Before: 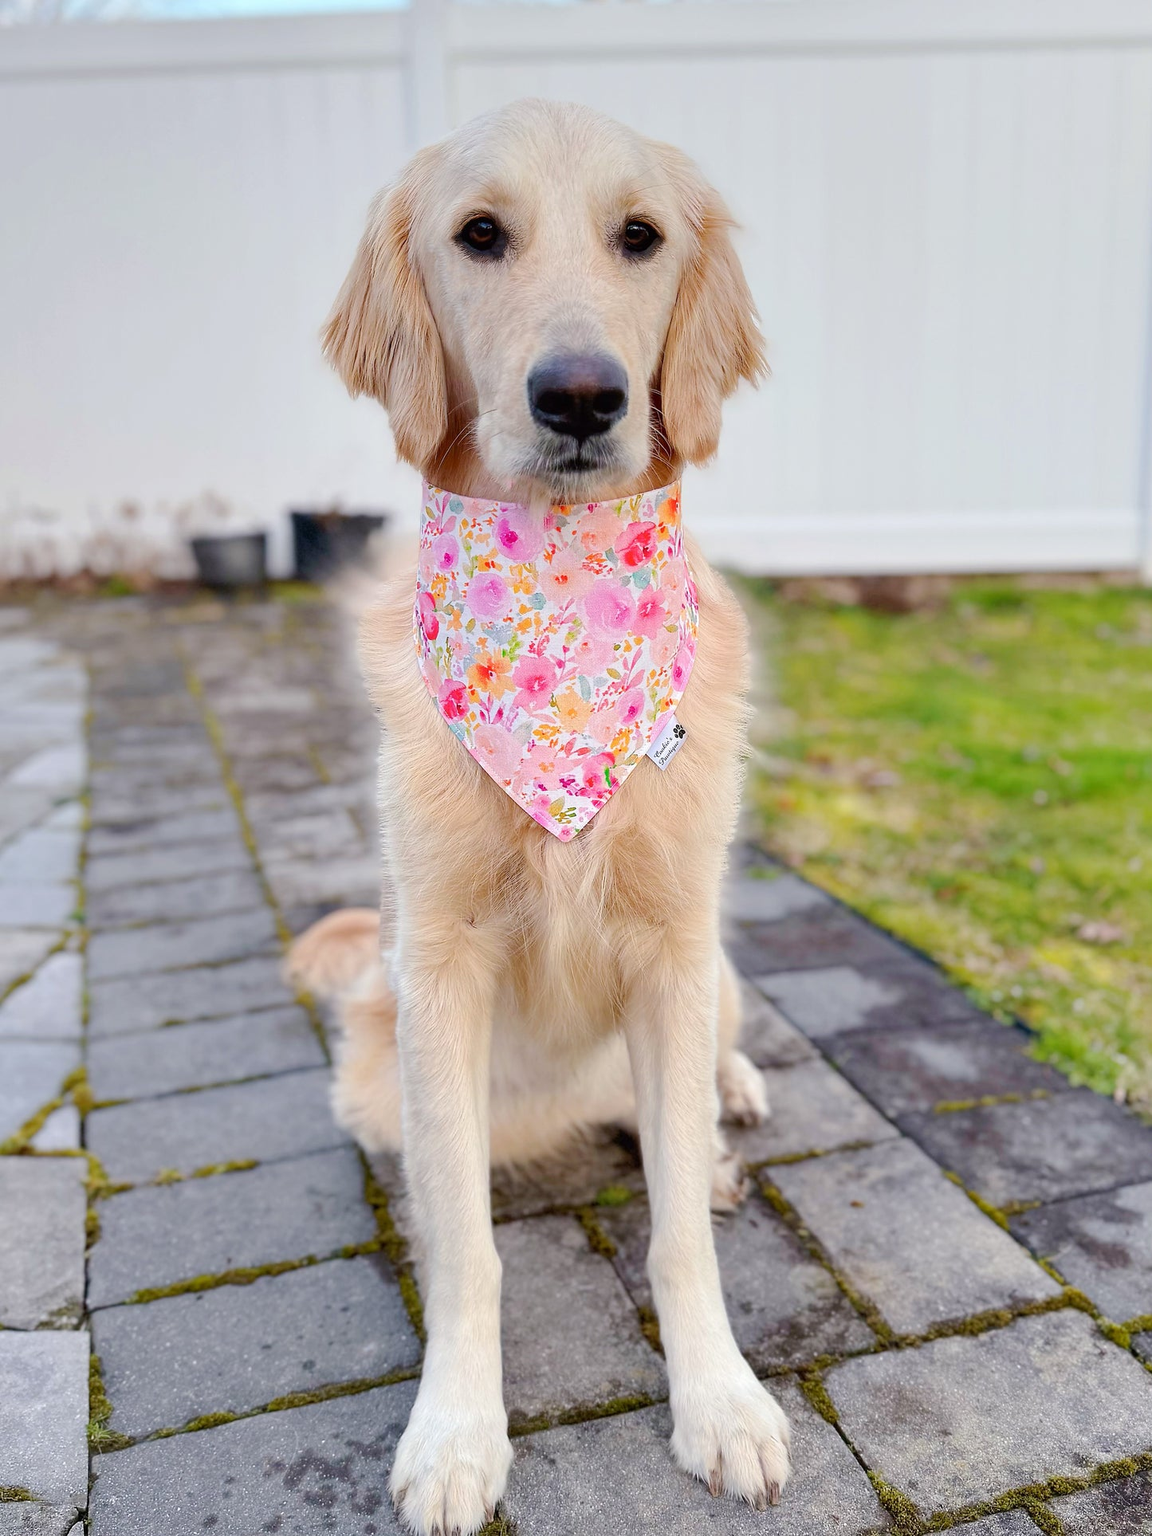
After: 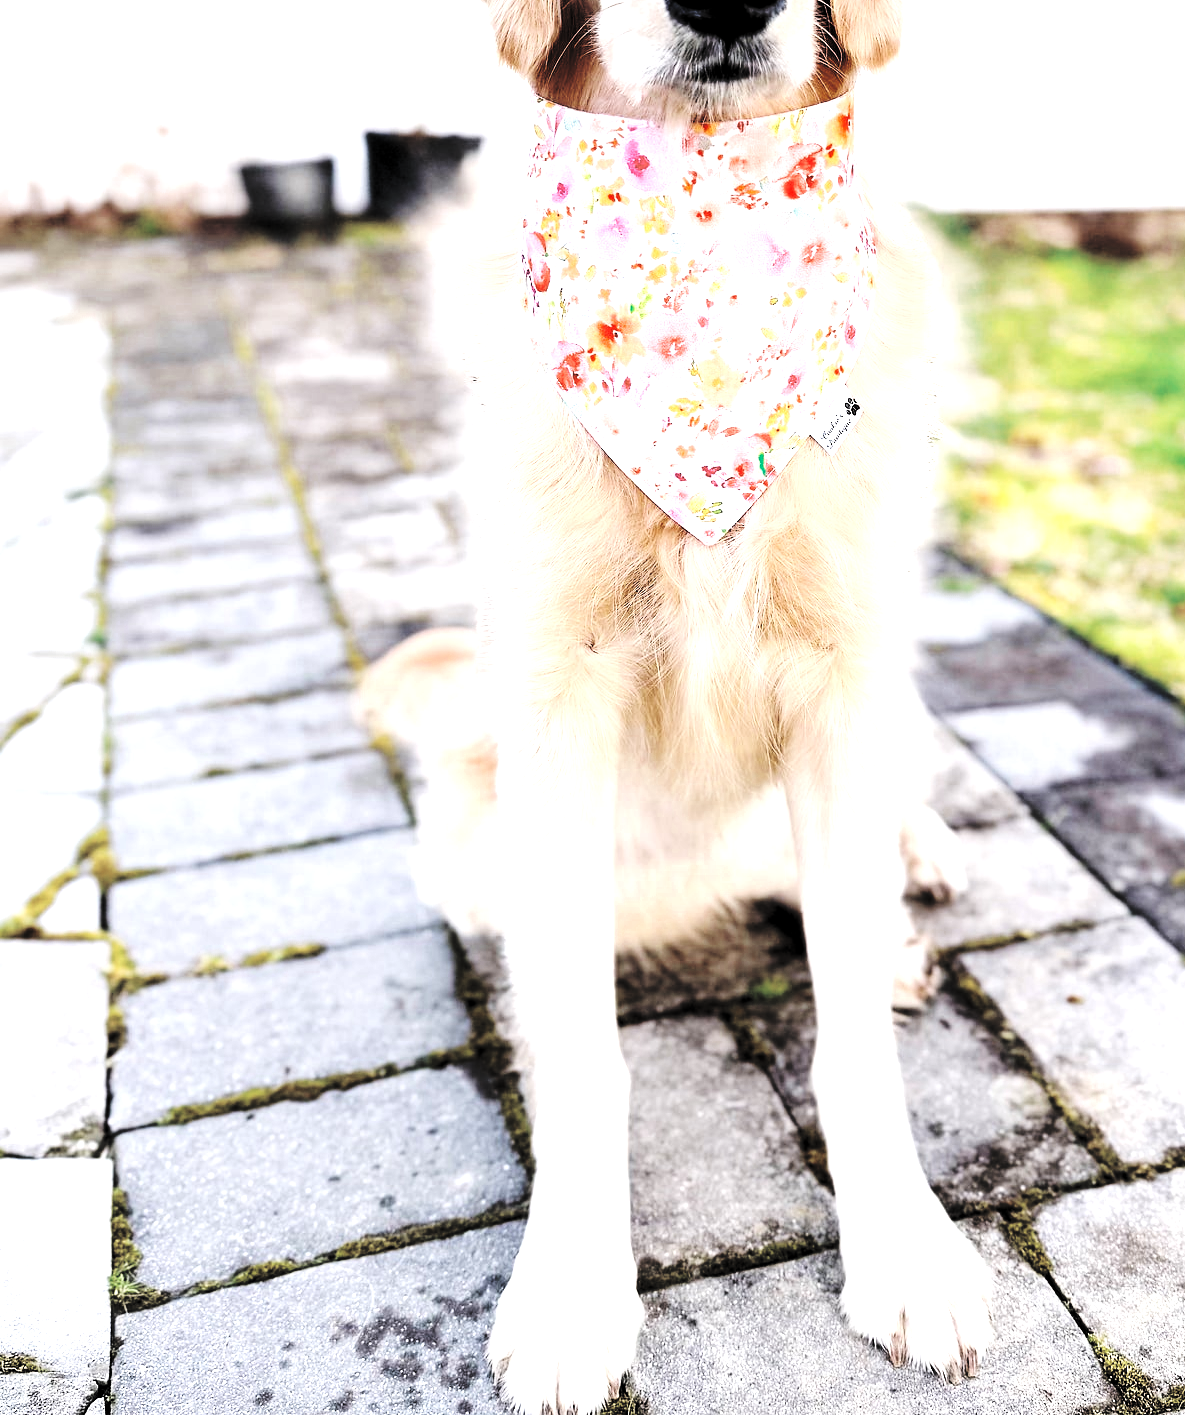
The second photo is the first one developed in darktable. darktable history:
color zones: curves: ch0 [(0, 0.5) (0.125, 0.4) (0.25, 0.5) (0.375, 0.4) (0.5, 0.4) (0.625, 0.6) (0.75, 0.6) (0.875, 0.5)]; ch1 [(0, 0.35) (0.125, 0.45) (0.25, 0.35) (0.375, 0.35) (0.5, 0.35) (0.625, 0.35) (0.75, 0.45) (0.875, 0.35)]; ch2 [(0, 0.6) (0.125, 0.5) (0.25, 0.5) (0.375, 0.6) (0.5, 0.6) (0.625, 0.5) (0.75, 0.5) (0.875, 0.5)]
base curve: curves: ch0 [(0, 0.024) (0.055, 0.065) (0.121, 0.166) (0.236, 0.319) (0.693, 0.726) (1, 1)], preserve colors none
crop: top 26.531%, right 17.959%
levels: levels [0.129, 0.519, 0.867]
tone curve: curves: ch0 [(0, 0.016) (0.11, 0.039) (0.259, 0.235) (0.383, 0.437) (0.499, 0.597) (0.733, 0.867) (0.843, 0.948) (1, 1)], color space Lab, linked channels, preserve colors none
